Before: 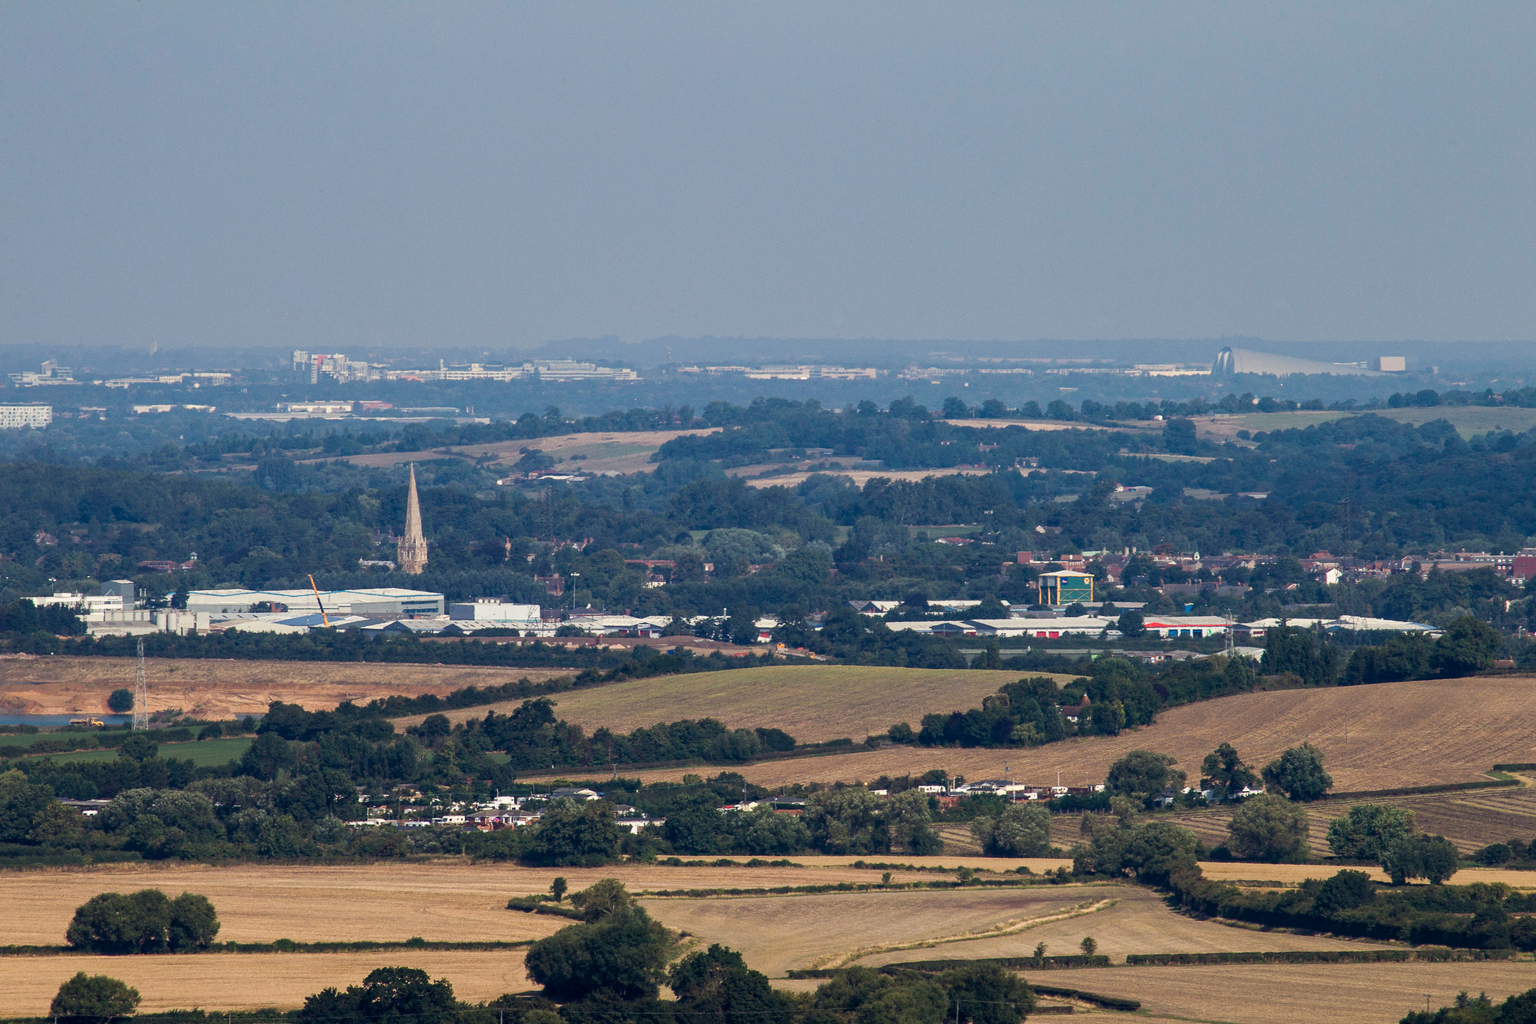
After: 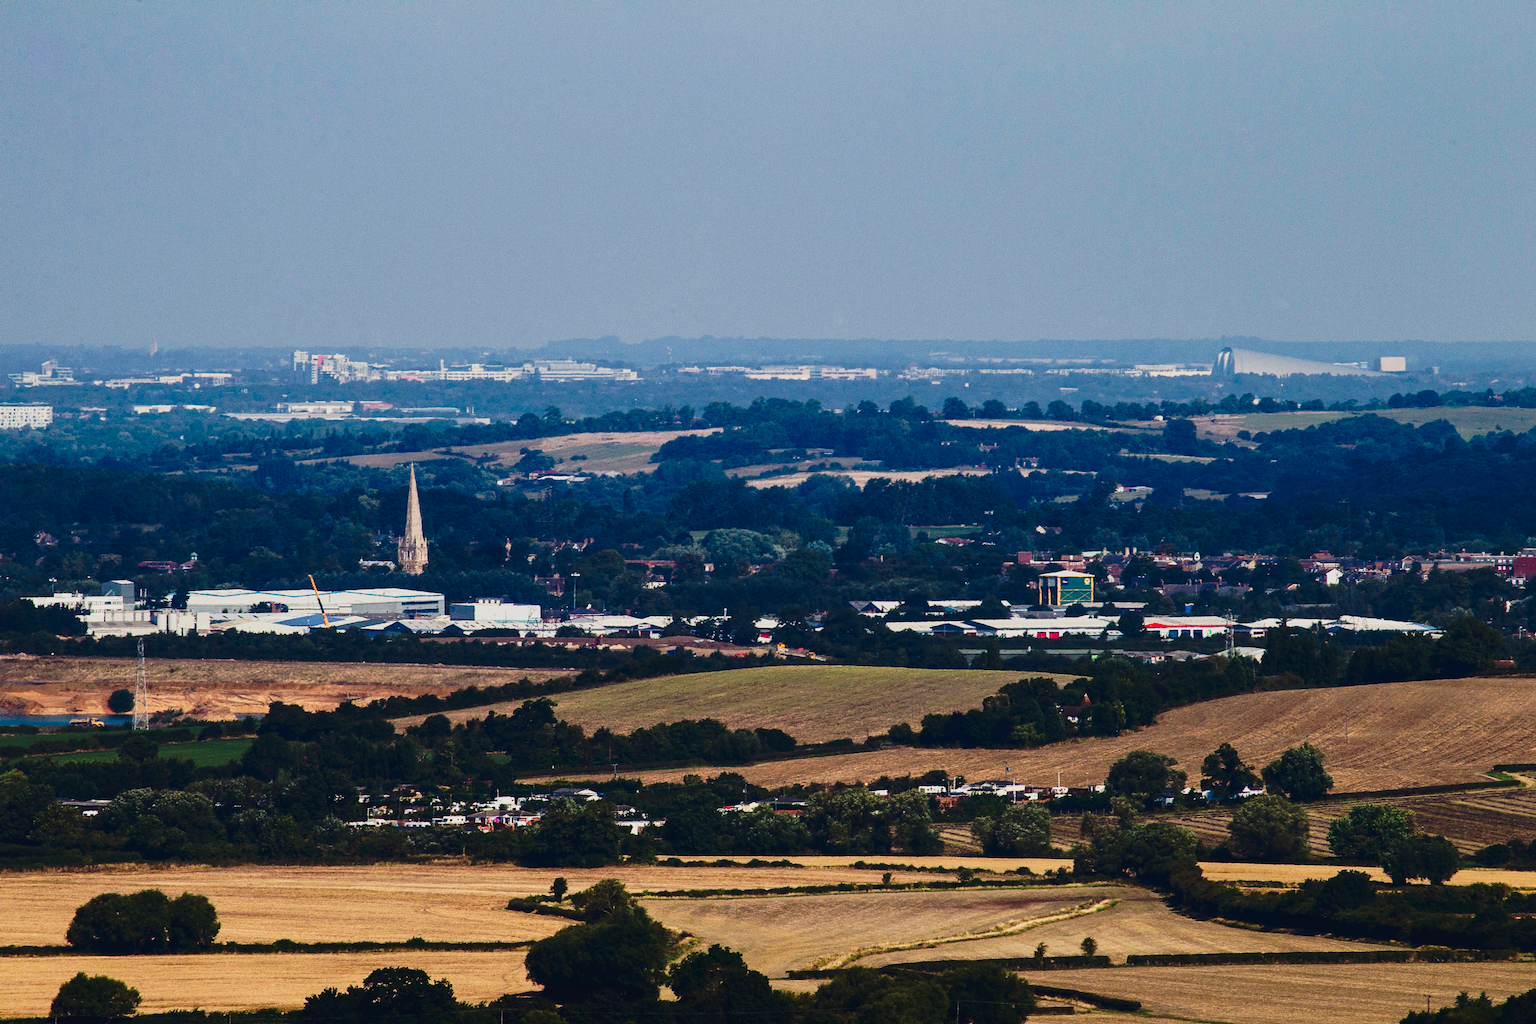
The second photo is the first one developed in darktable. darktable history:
contrast brightness saturation: contrast 0.19, brightness -0.107, saturation 0.213
tone curve: curves: ch0 [(0, 0.032) (0.094, 0.08) (0.265, 0.208) (0.41, 0.417) (0.498, 0.496) (0.638, 0.673) (0.819, 0.841) (0.96, 0.899)]; ch1 [(0, 0) (0.161, 0.092) (0.37, 0.302) (0.417, 0.434) (0.495, 0.504) (0.576, 0.589) (0.725, 0.765) (1, 1)]; ch2 [(0, 0) (0.352, 0.403) (0.45, 0.469) (0.521, 0.515) (0.59, 0.579) (1, 1)], preserve colors none
